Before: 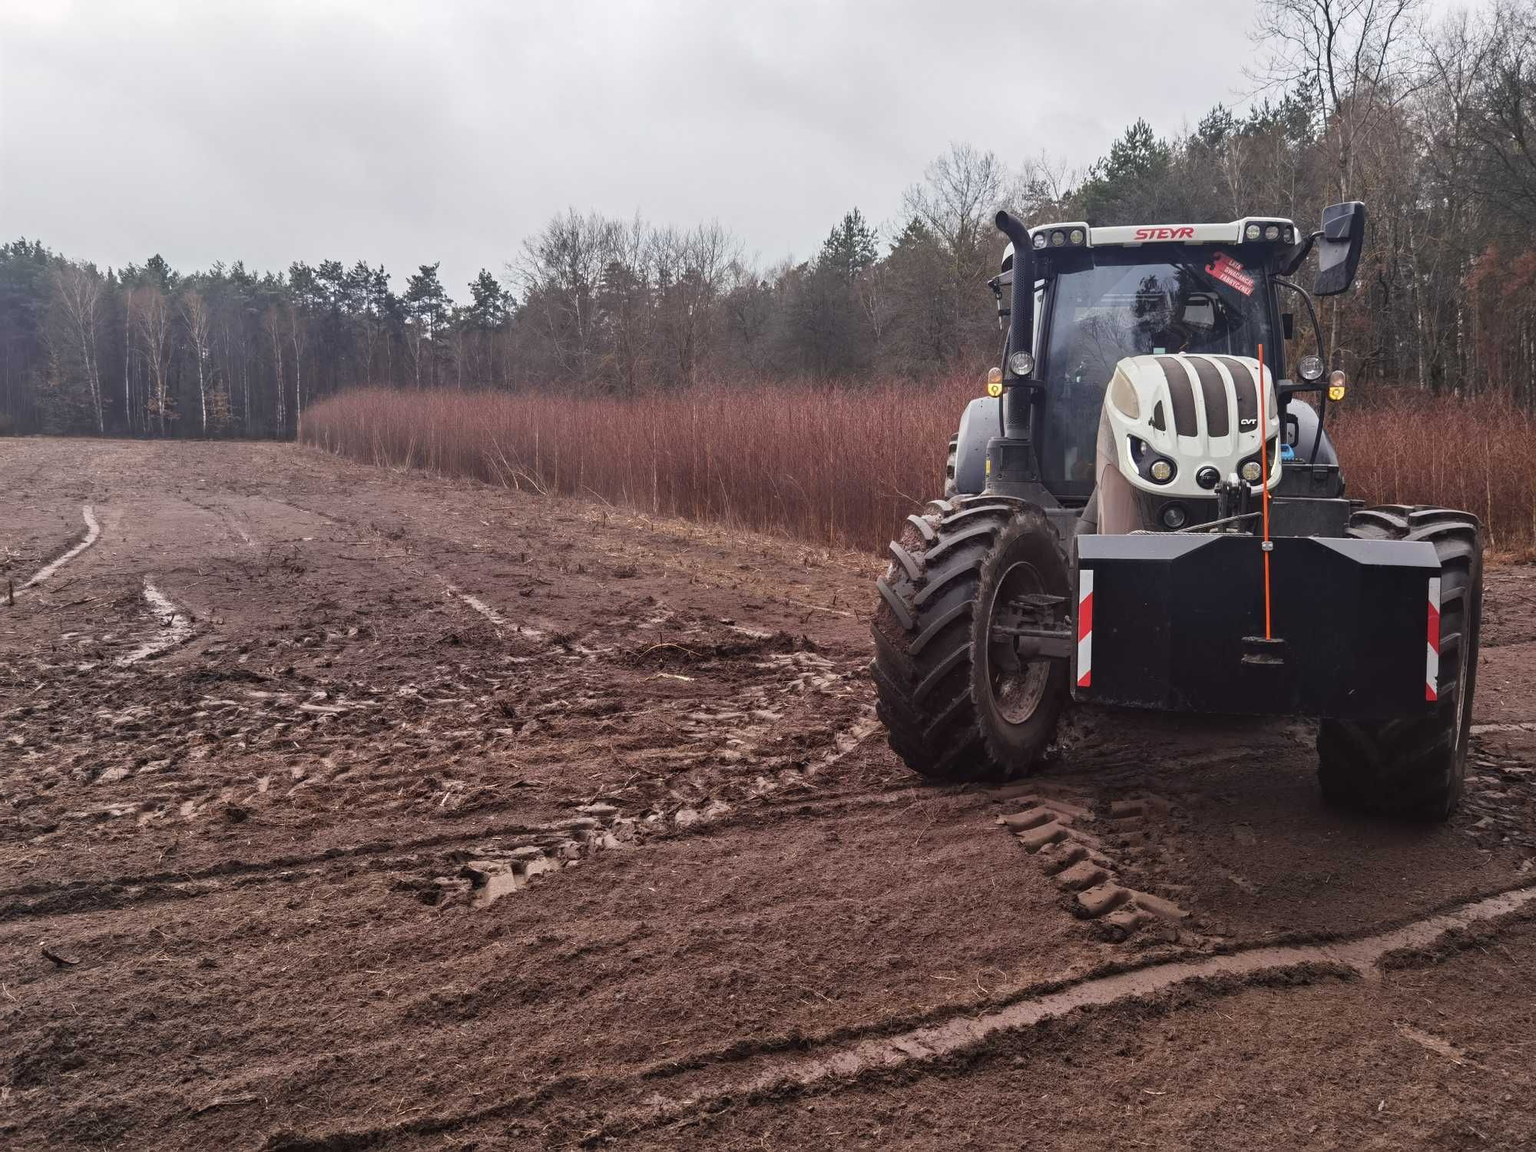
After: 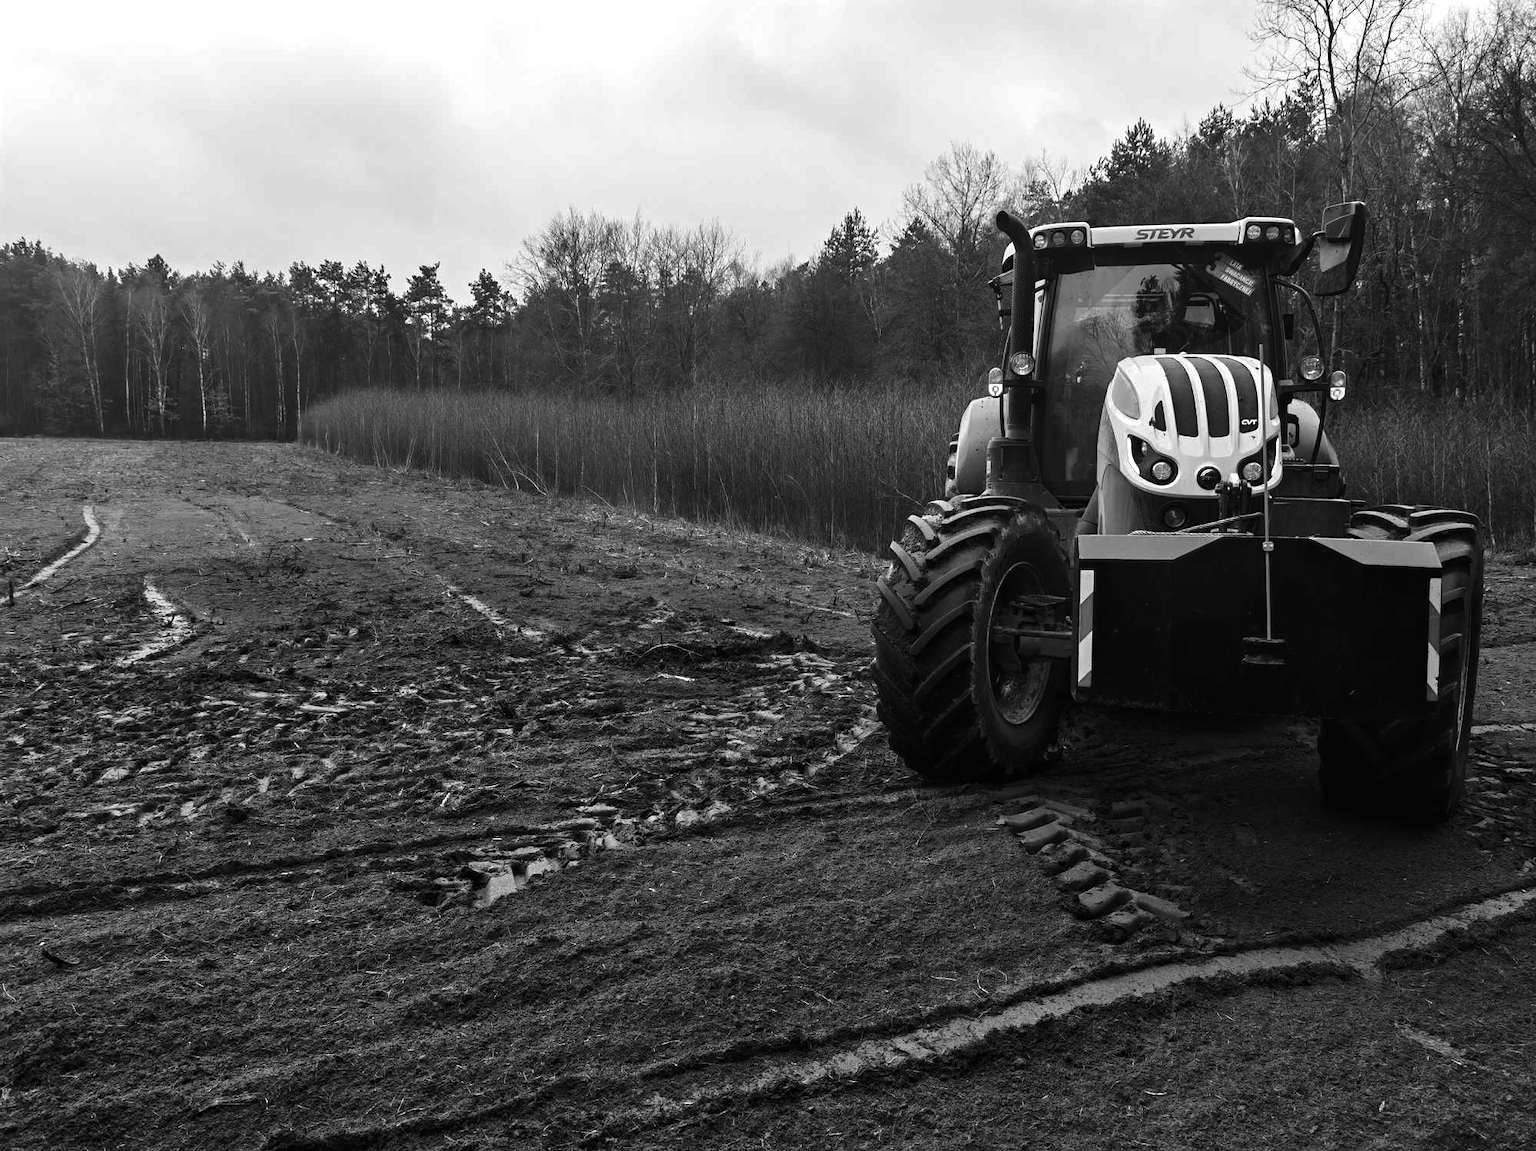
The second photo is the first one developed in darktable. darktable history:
color correction: highlights a* -2.24, highlights b* -18.1
monochrome: a 32, b 64, size 2.3
tone equalizer: -8 EV -0.417 EV, -7 EV -0.389 EV, -6 EV -0.333 EV, -5 EV -0.222 EV, -3 EV 0.222 EV, -2 EV 0.333 EV, -1 EV 0.389 EV, +0 EV 0.417 EV, edges refinement/feathering 500, mask exposure compensation -1.57 EV, preserve details no
contrast brightness saturation: brightness -0.2, saturation 0.08
